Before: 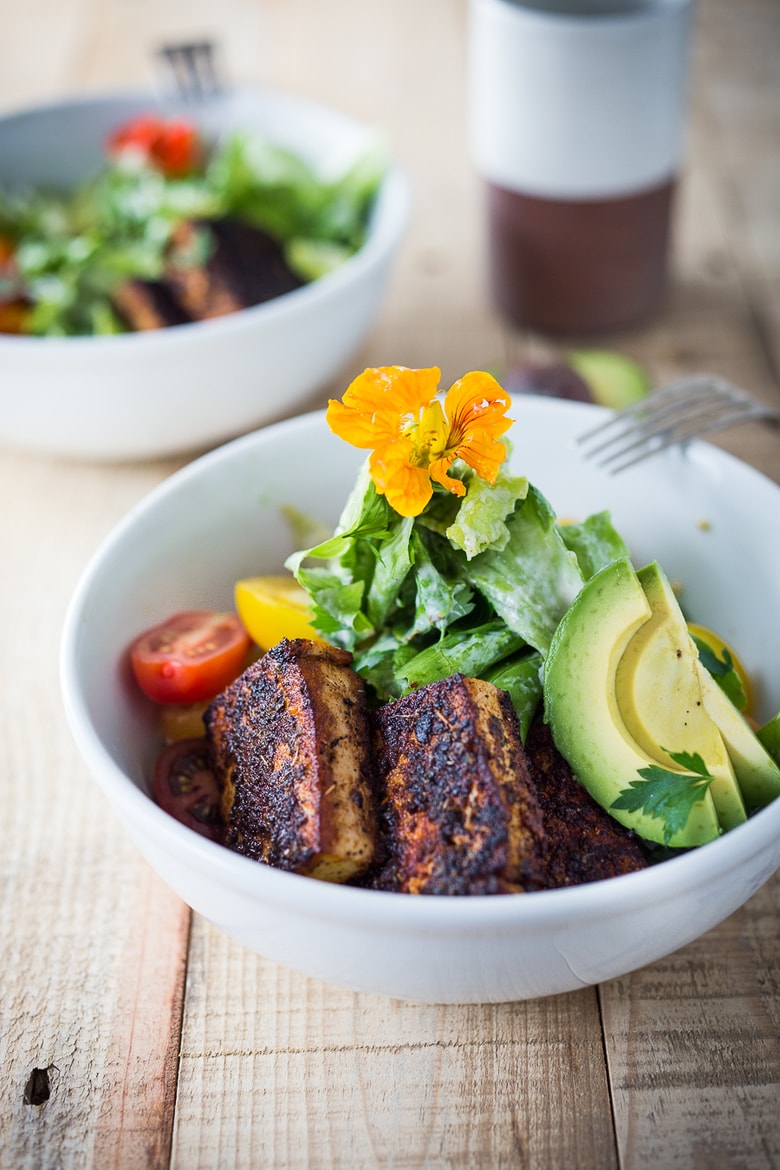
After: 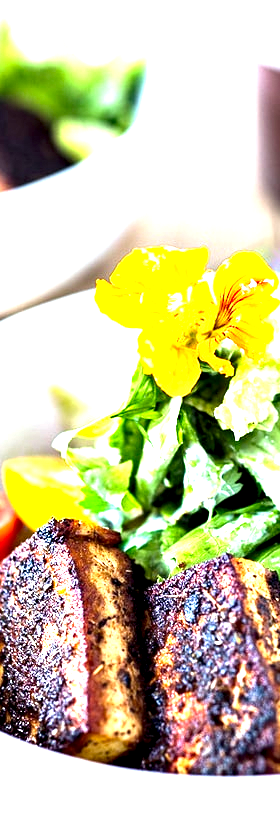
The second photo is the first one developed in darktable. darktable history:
exposure: black level correction 0.001, exposure 1.722 EV, compensate highlight preservation false
contrast equalizer: y [[0.6 ×6], [0.55 ×6], [0 ×6], [0 ×6], [0 ×6]]
crop and rotate: left 29.831%, top 10.322%, right 34.218%, bottom 17.818%
